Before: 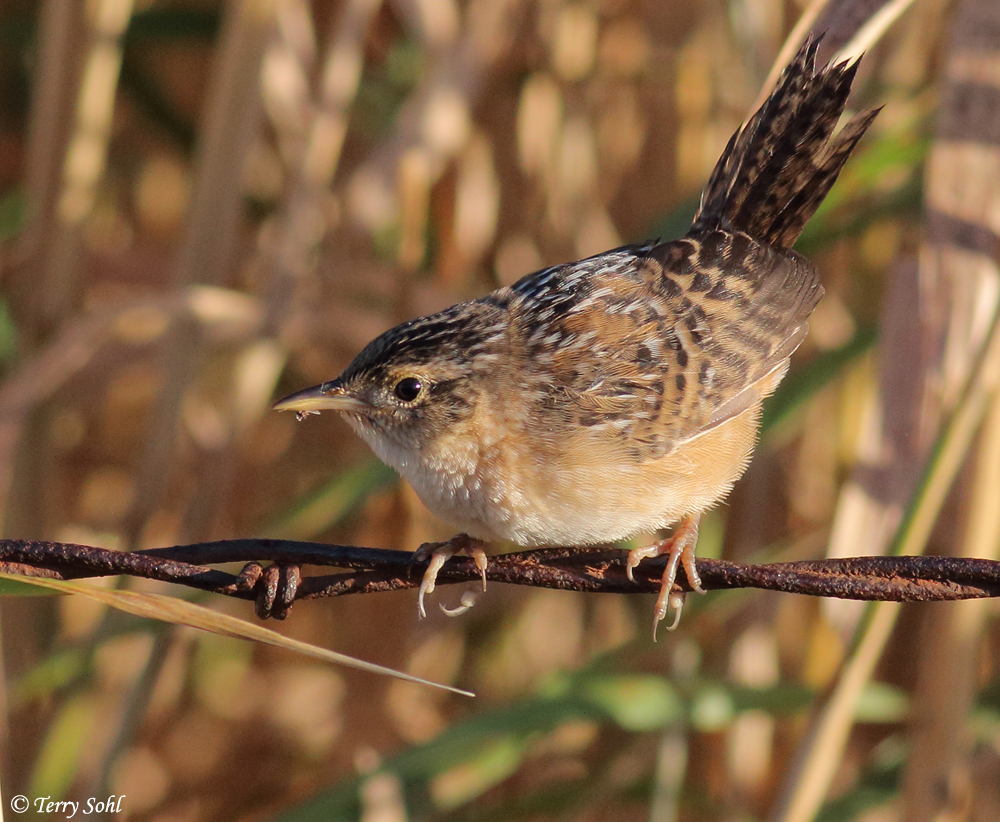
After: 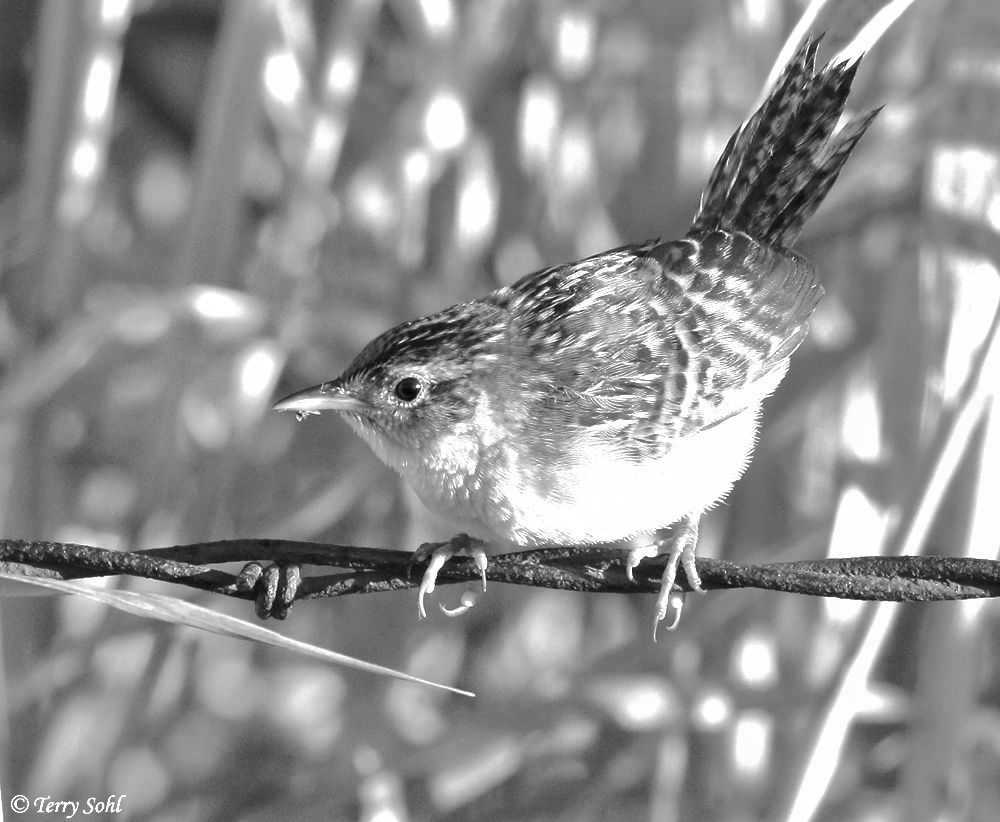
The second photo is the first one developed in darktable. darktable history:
exposure: black level correction 0.001, exposure 0.955 EV, compensate exposure bias true, compensate highlight preservation false
monochrome: on, module defaults
shadows and highlights: shadows 25, highlights -70
